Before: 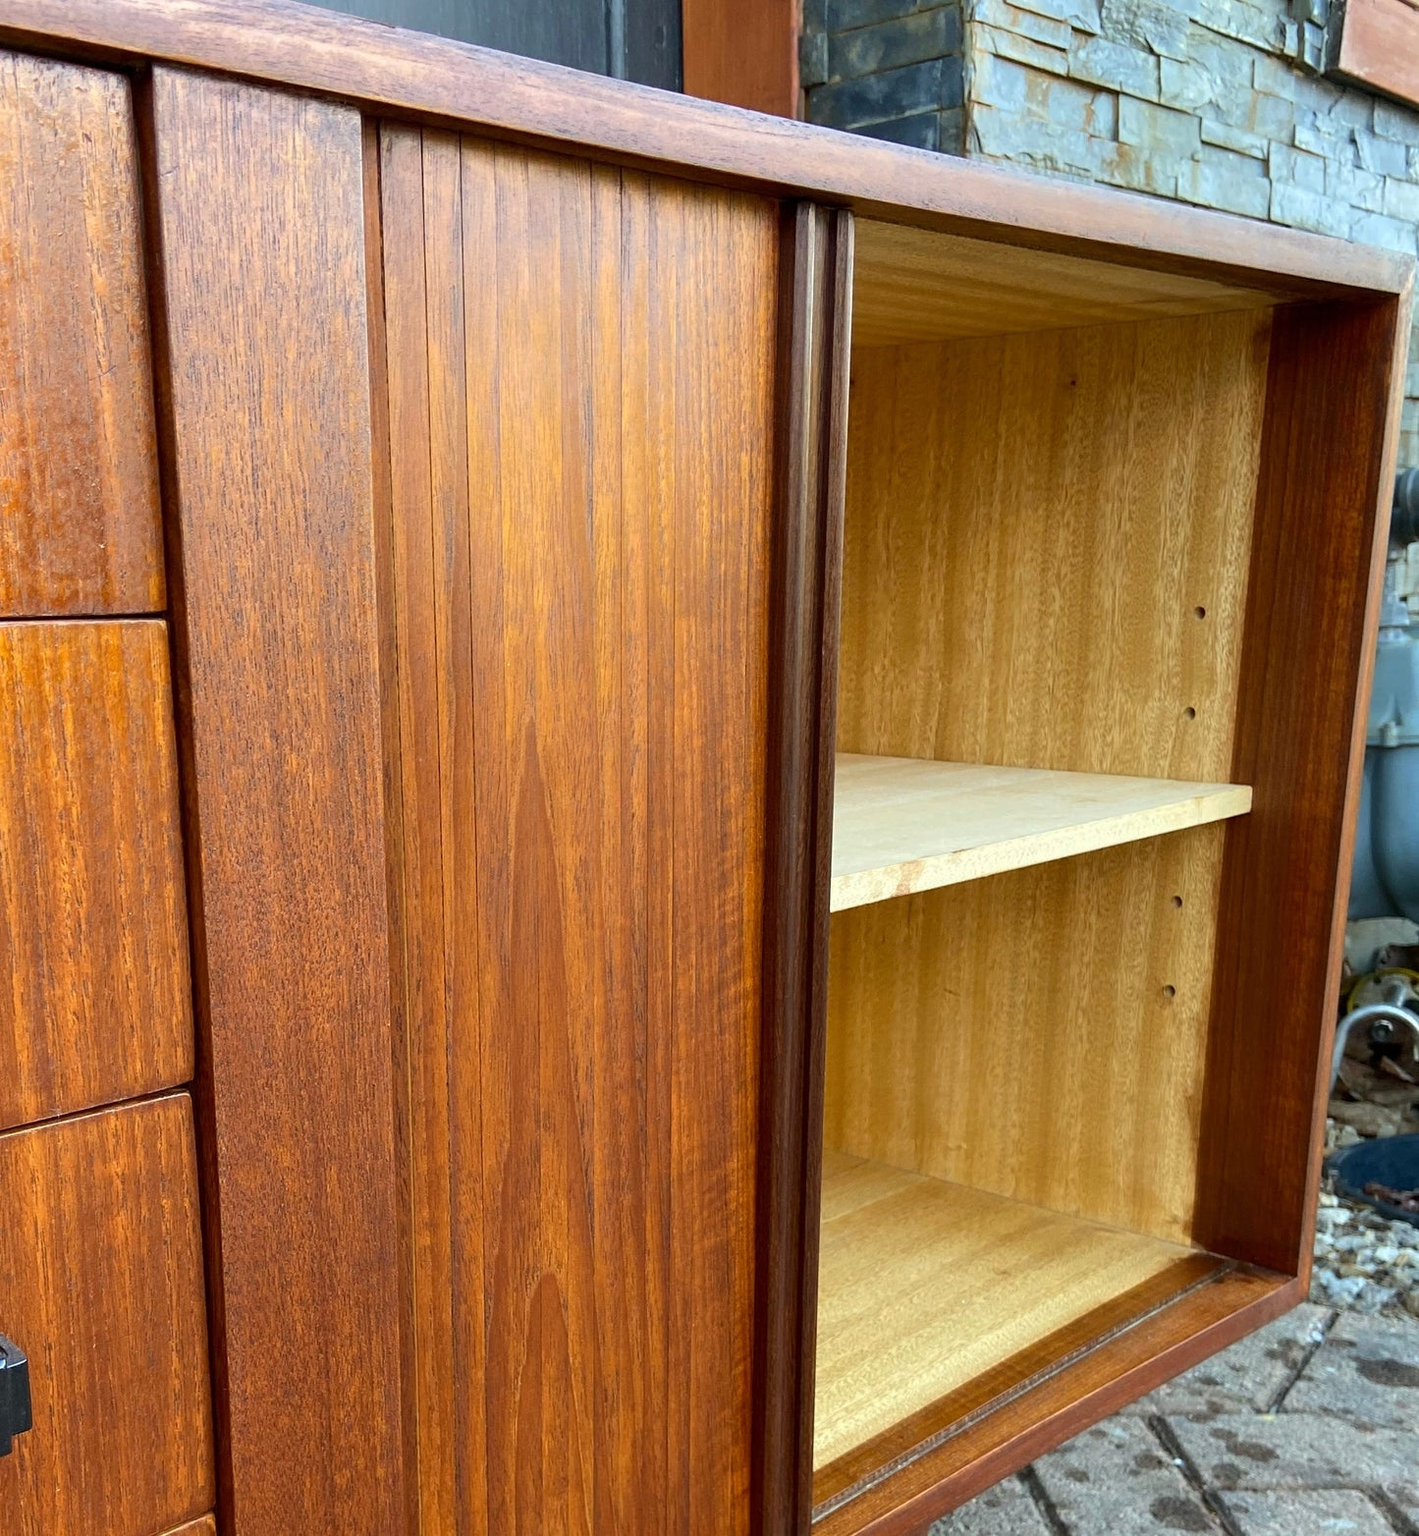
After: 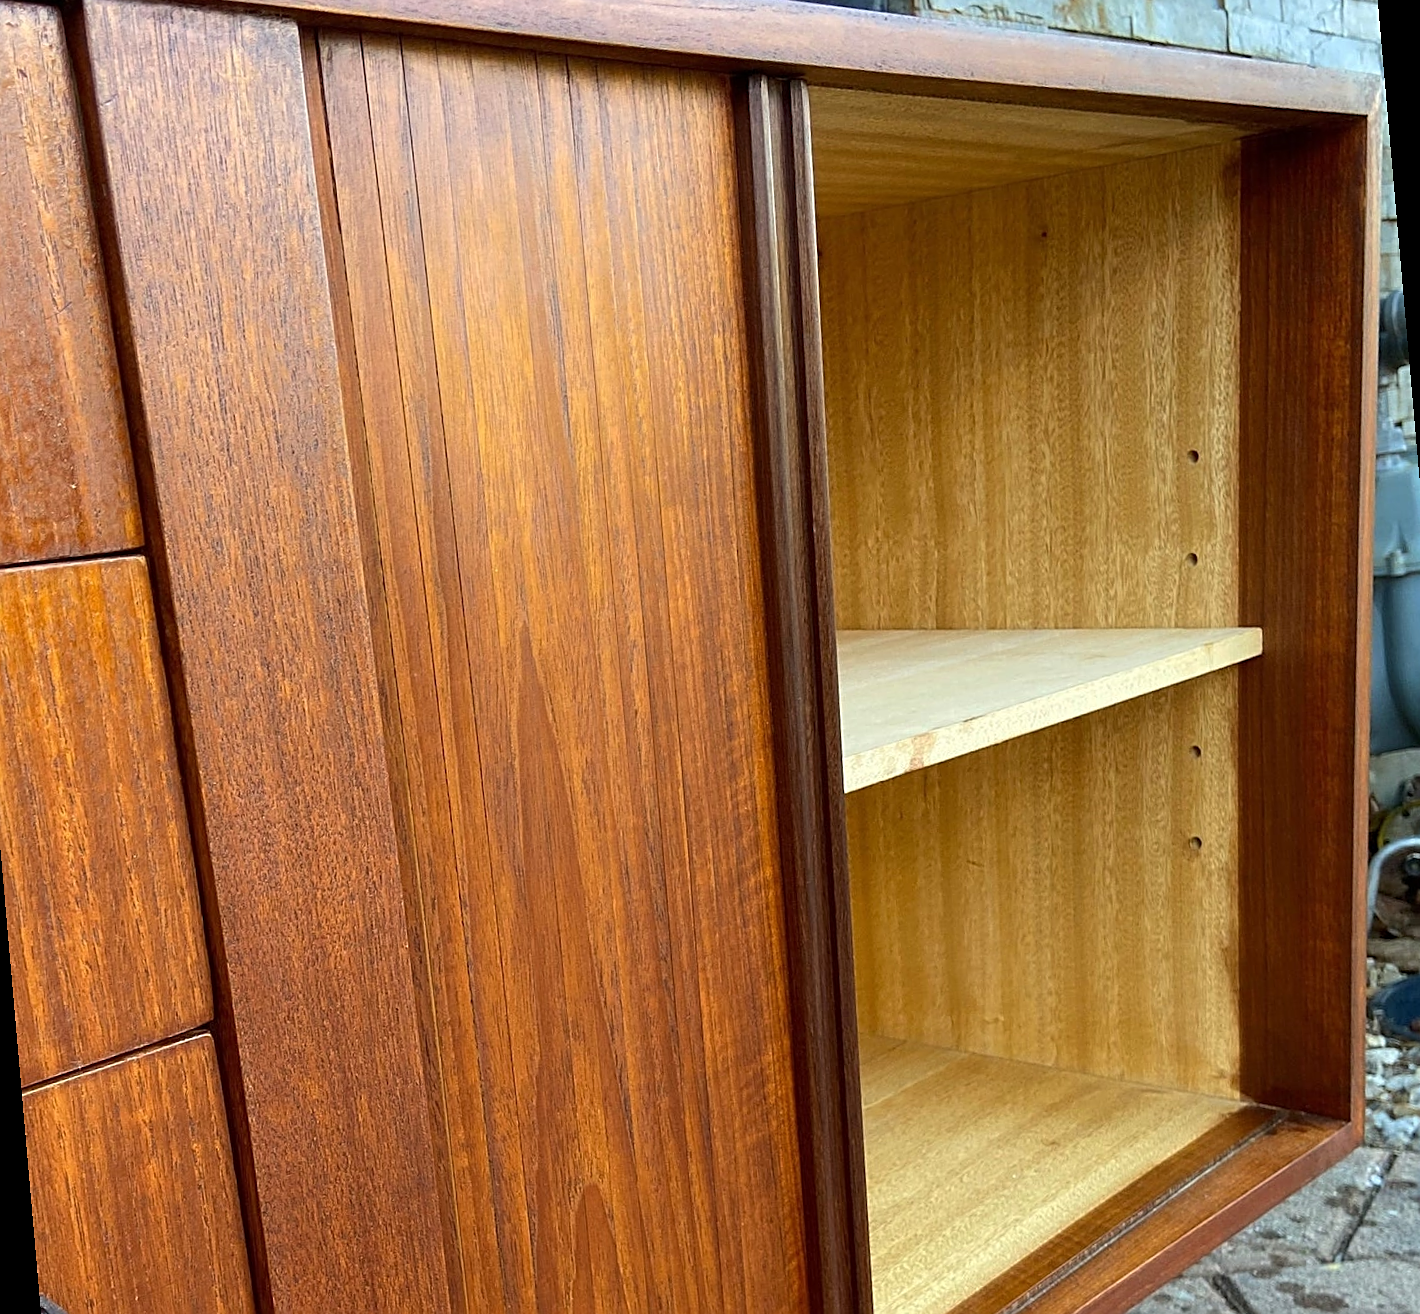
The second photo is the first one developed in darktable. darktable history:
rotate and perspective: rotation -5°, crop left 0.05, crop right 0.952, crop top 0.11, crop bottom 0.89
sharpen: on, module defaults
